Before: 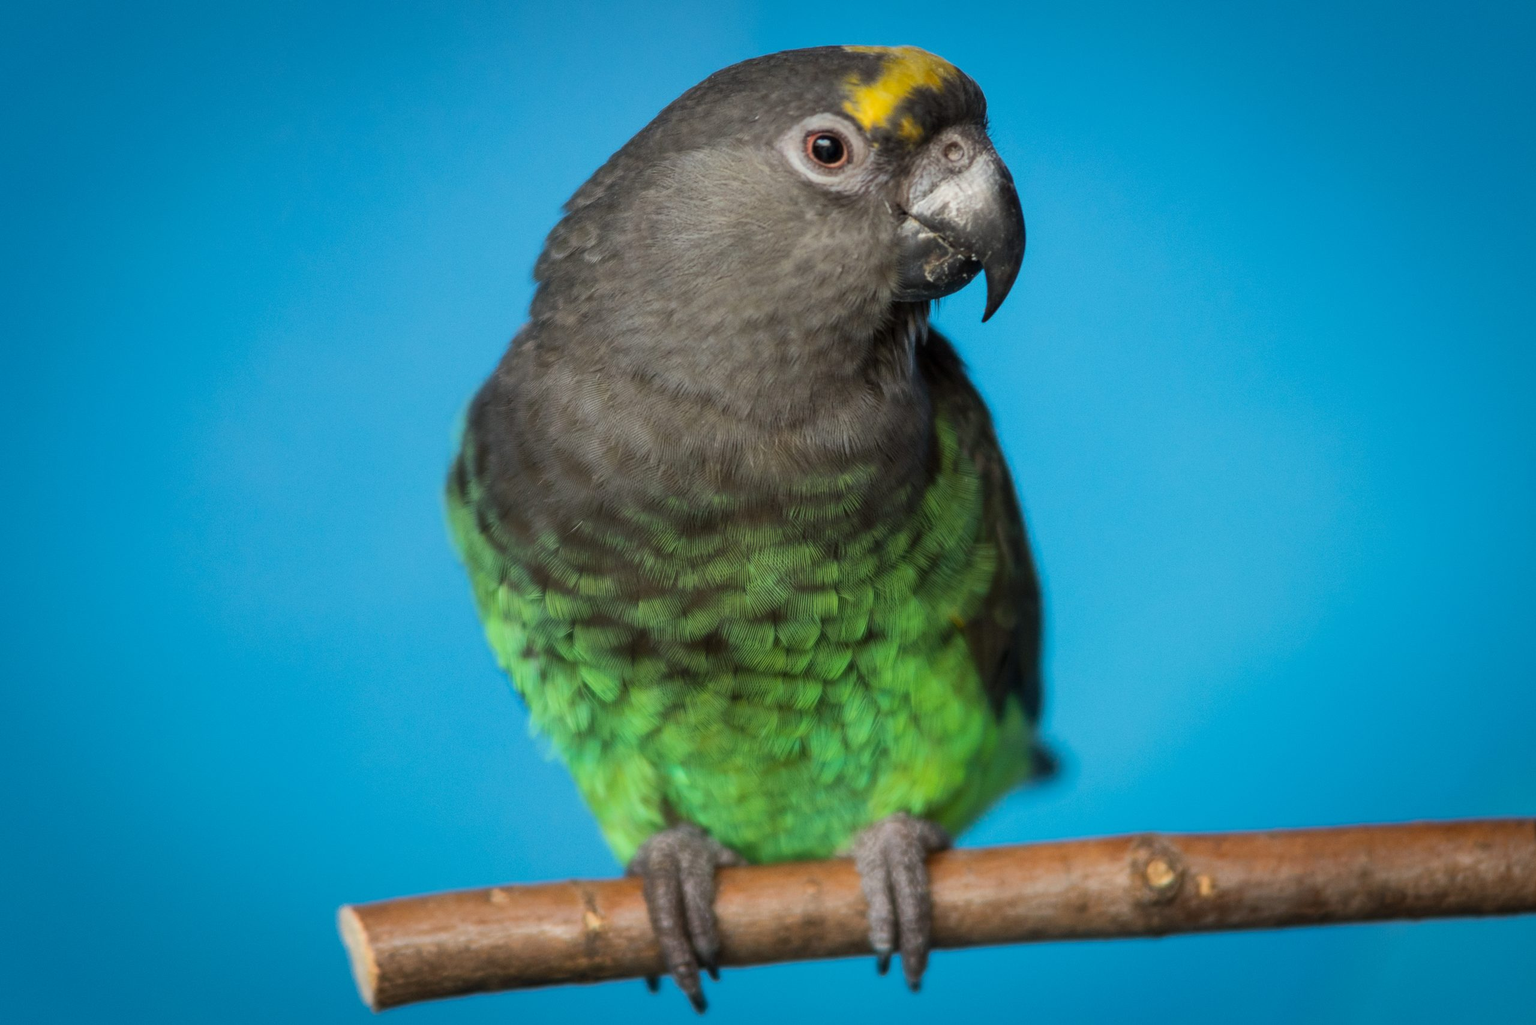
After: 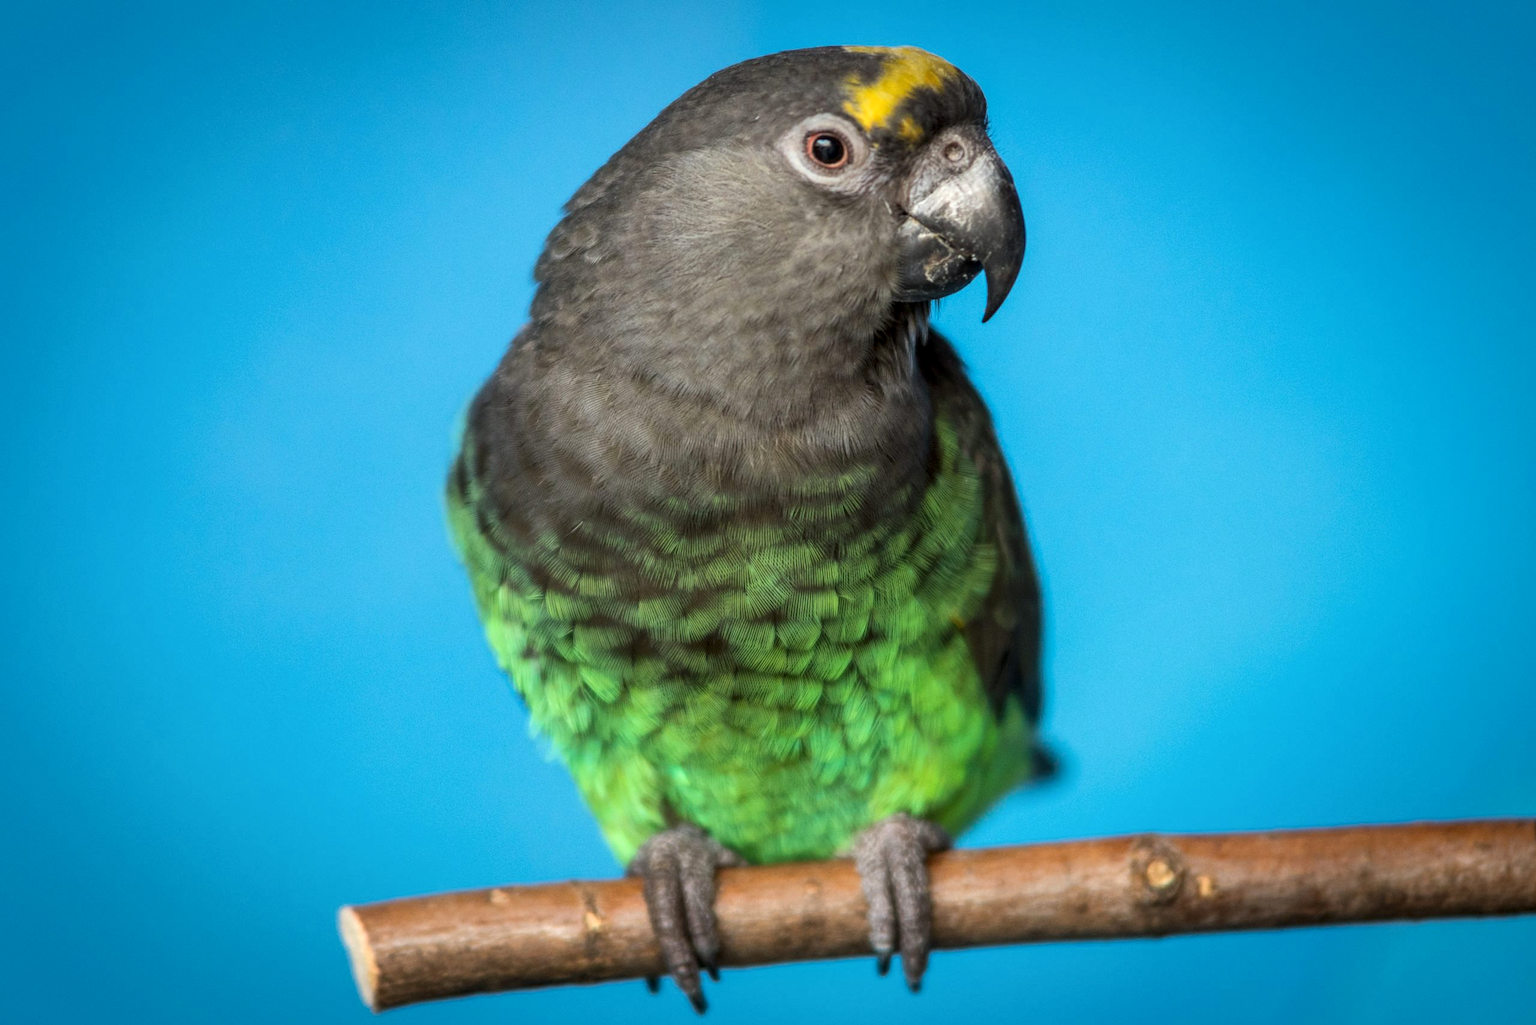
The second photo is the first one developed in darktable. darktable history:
local contrast: on, module defaults
exposure: black level correction 0, exposure 0.301 EV, compensate highlight preservation false
